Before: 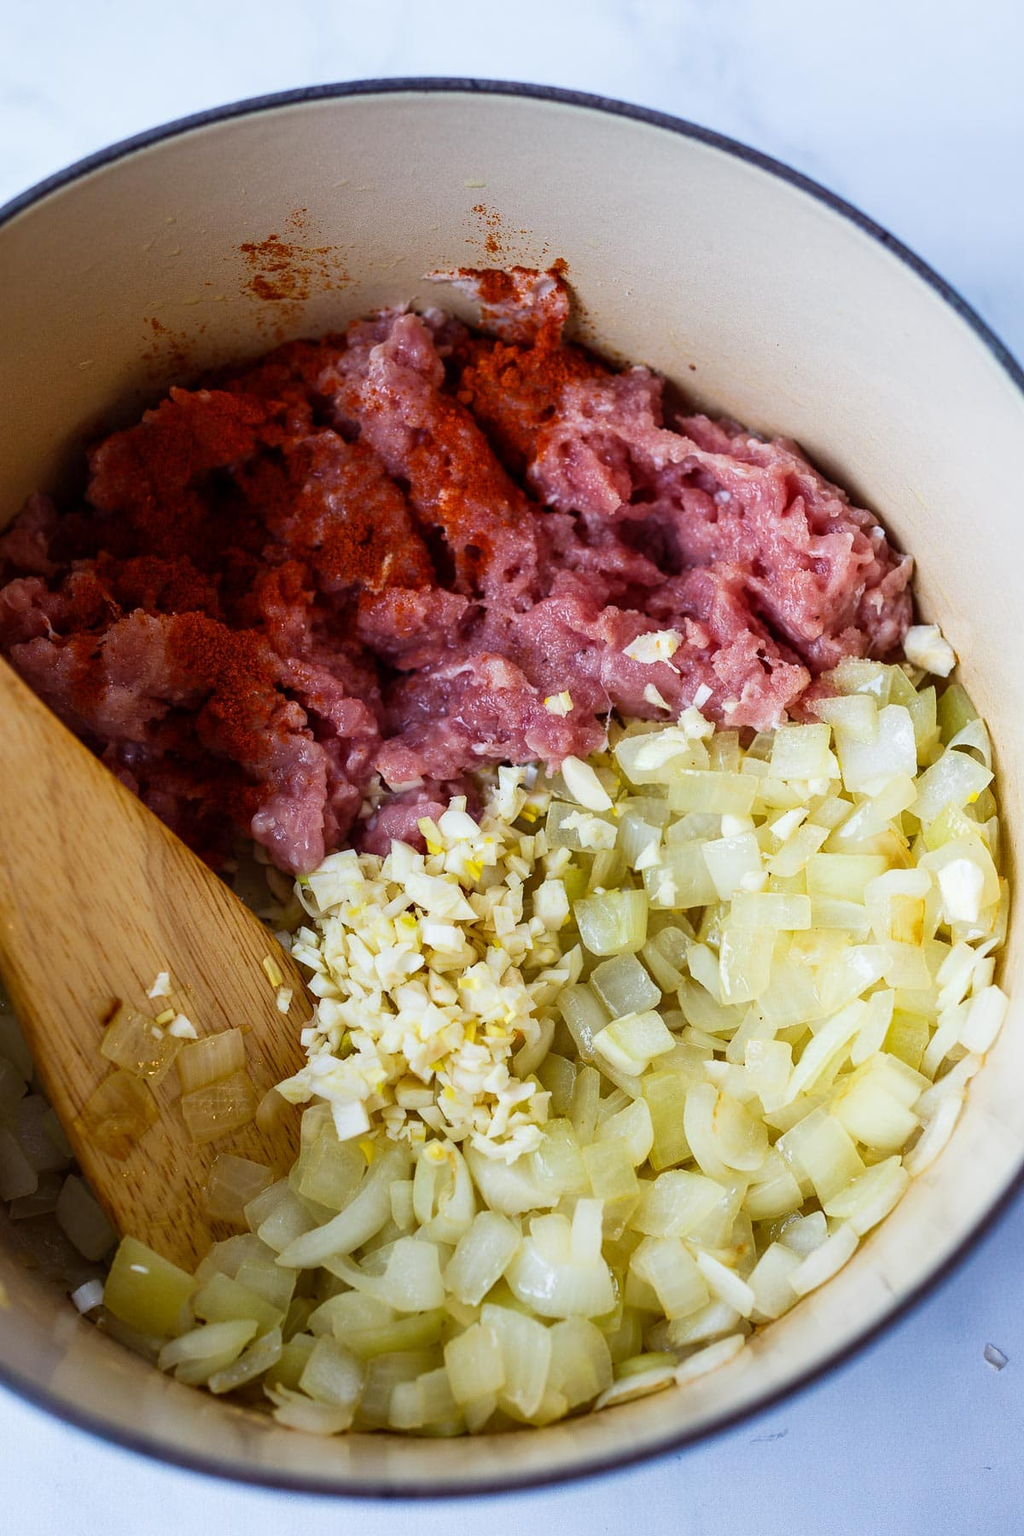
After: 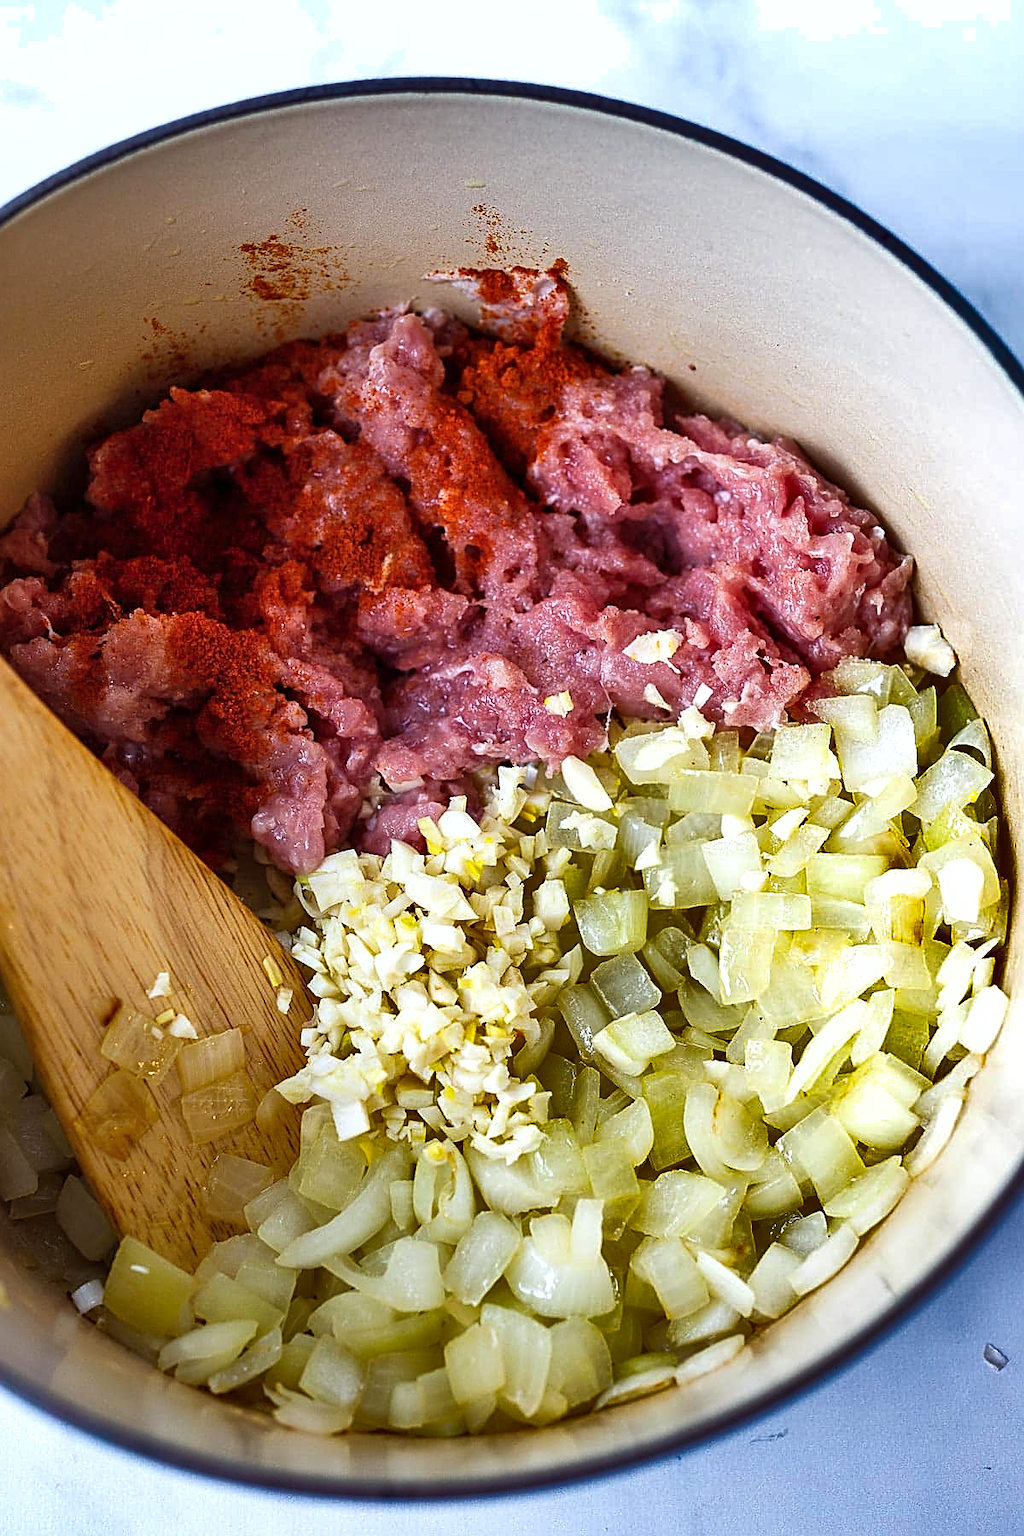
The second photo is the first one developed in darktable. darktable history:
shadows and highlights: radius 101.31, shadows 50.3, highlights -65.85, soften with gaussian
exposure: exposure 0.355 EV, compensate highlight preservation false
sharpen: amount 0.751
